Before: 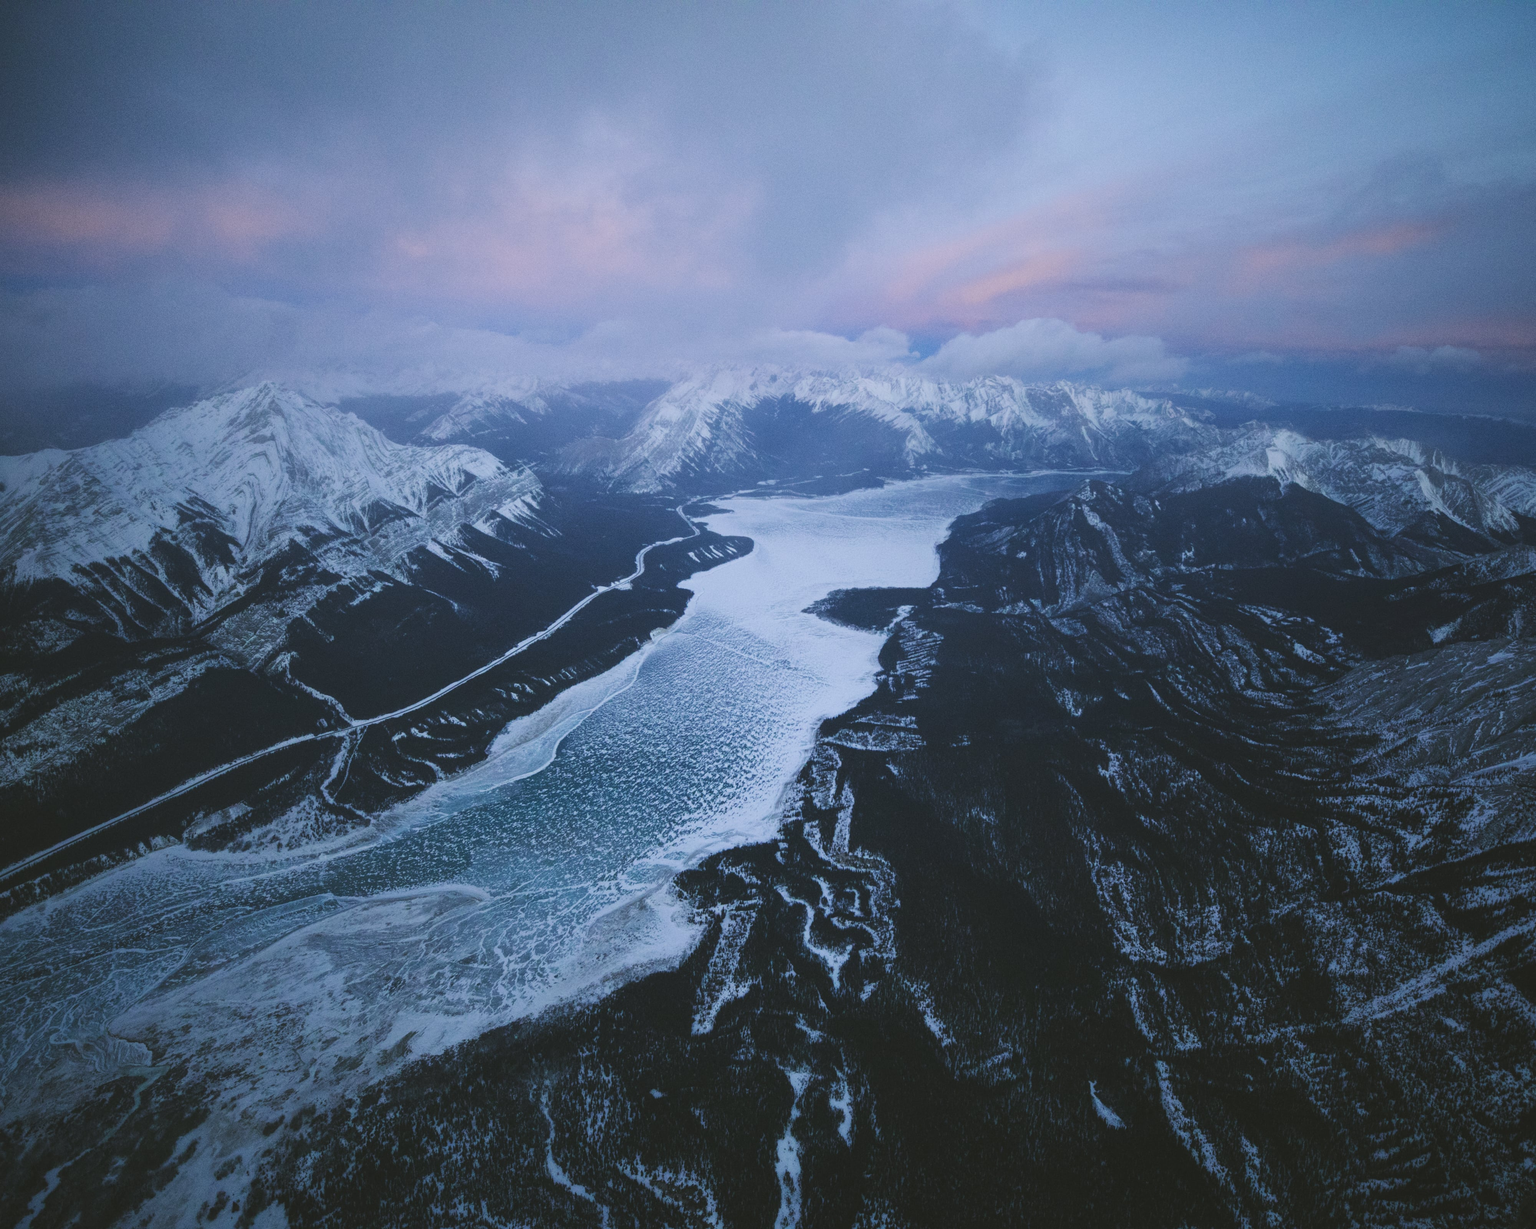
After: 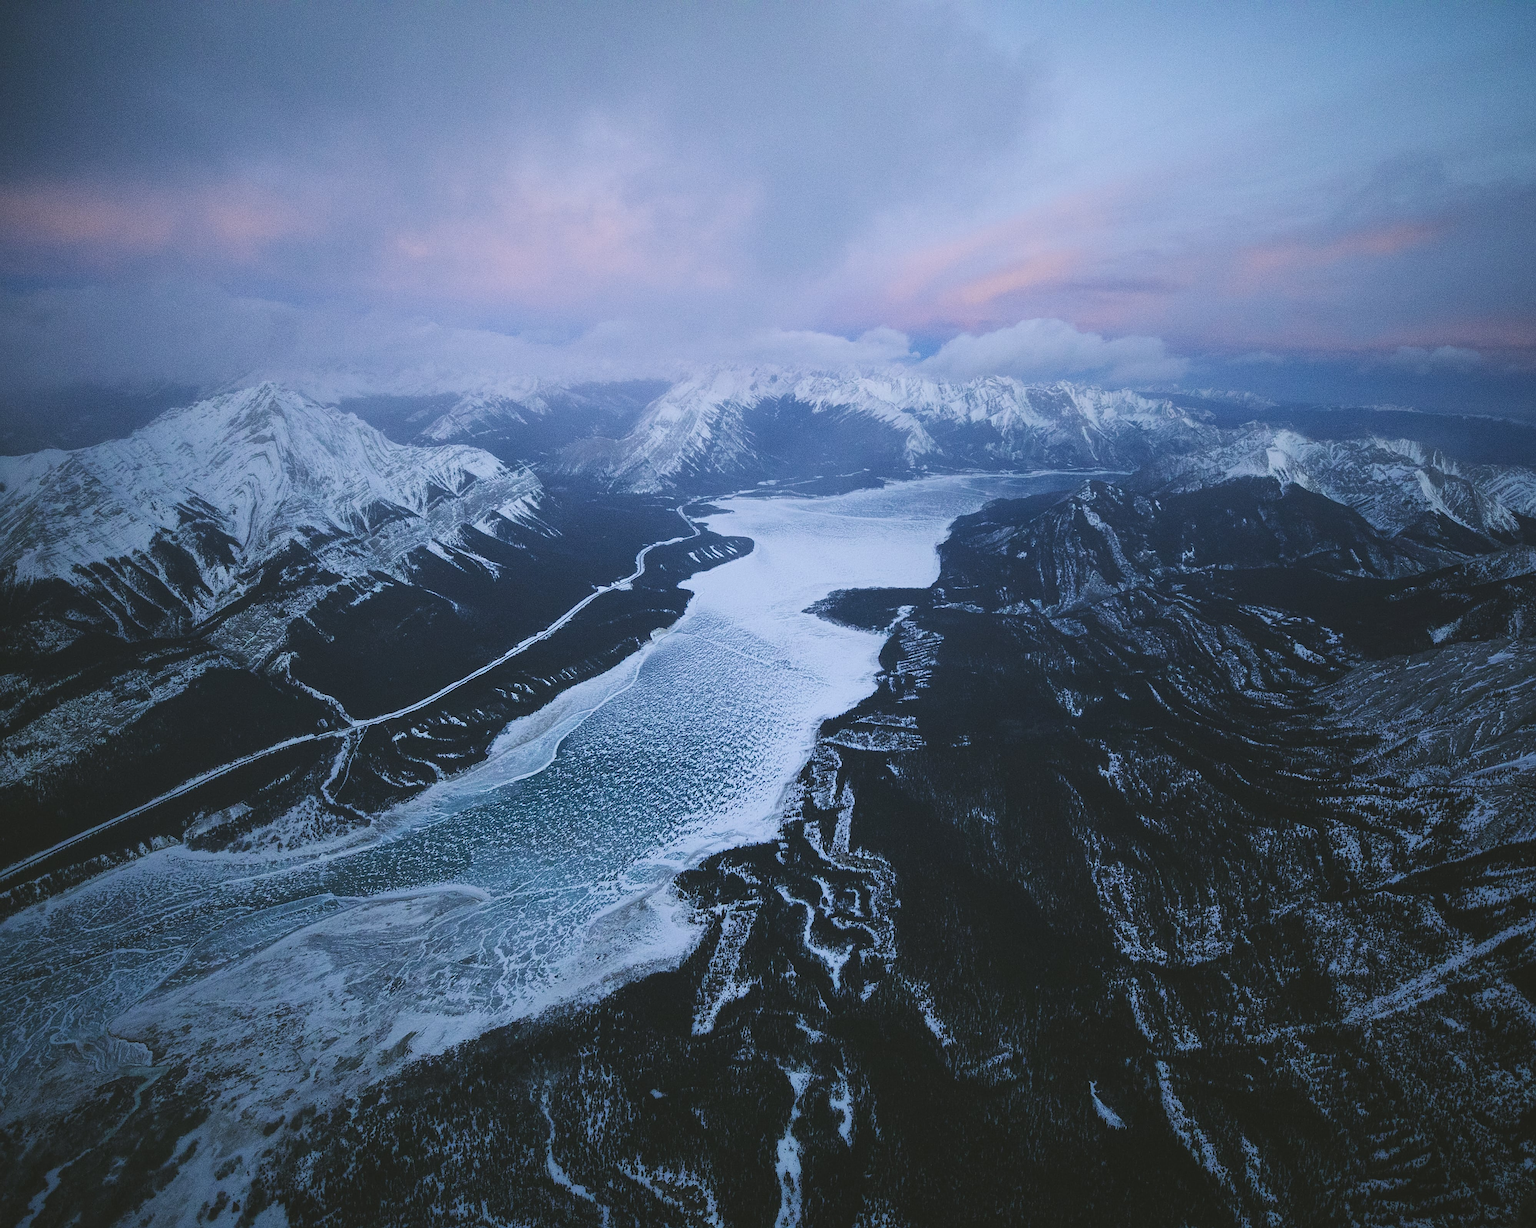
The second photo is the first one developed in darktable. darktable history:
sharpen: radius 1.4, amount 1.25, threshold 0.7
contrast brightness saturation: contrast 0.1, brightness 0.02, saturation 0.02
